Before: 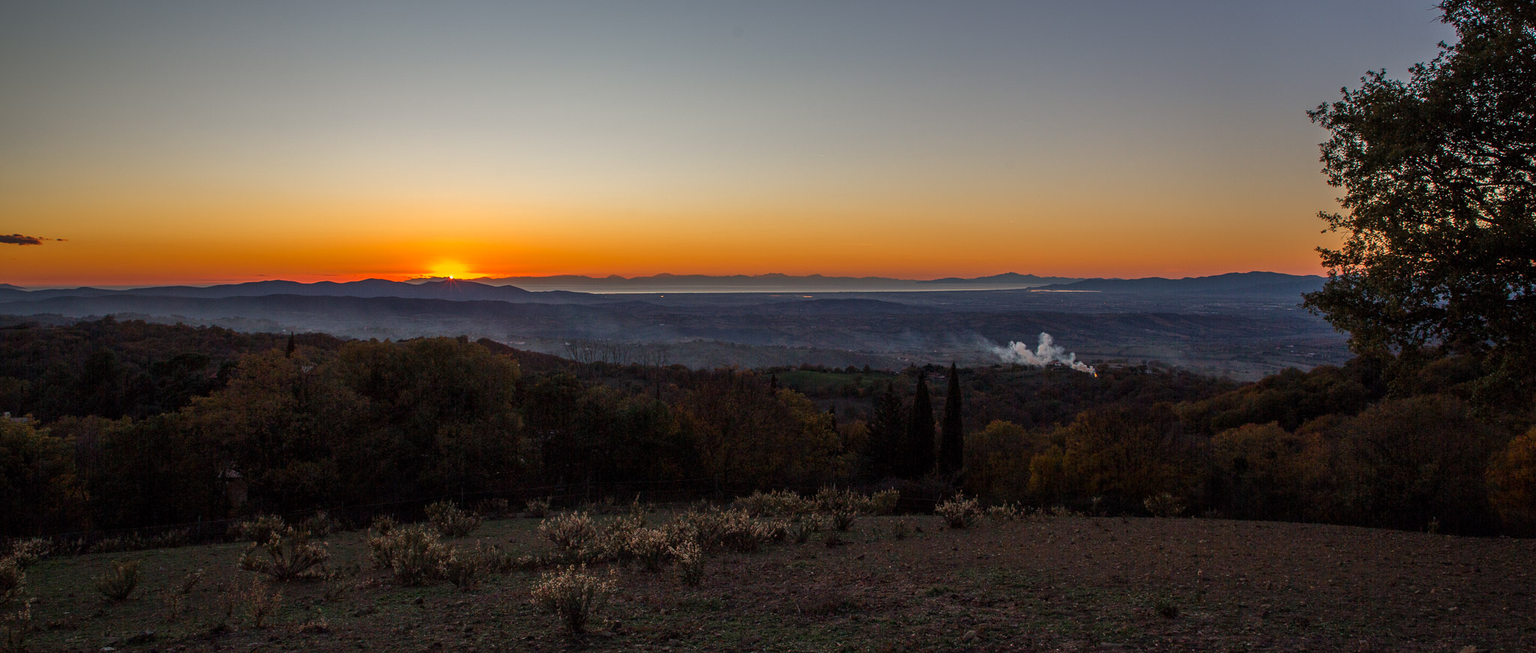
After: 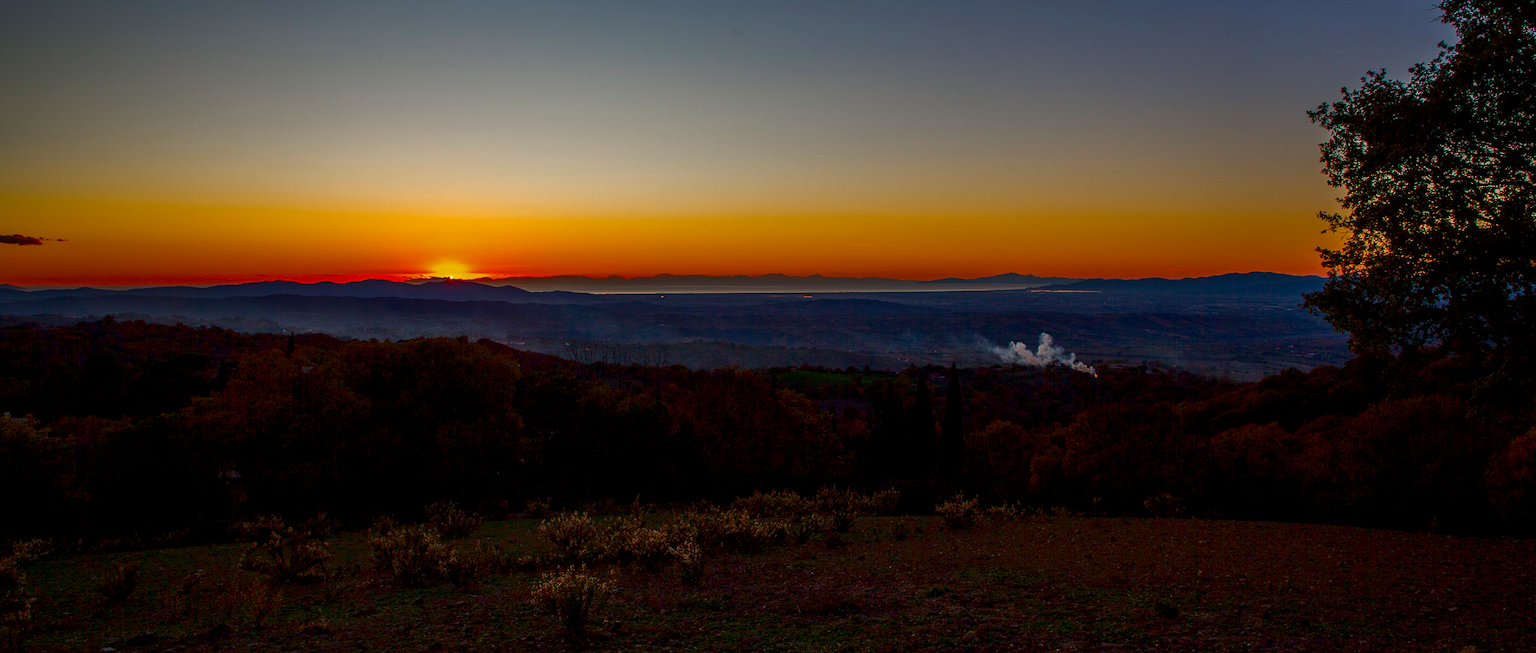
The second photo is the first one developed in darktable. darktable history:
contrast brightness saturation: brightness -0.213, saturation 0.077
exposure: exposure -0.061 EV, compensate highlight preservation false
color balance rgb: highlights gain › chroma 0.144%, highlights gain › hue 329.92°, global offset › luminance -0.428%, linear chroma grading › shadows -30.399%, linear chroma grading › global chroma 34.4%, perceptual saturation grading › global saturation 20%, perceptual saturation grading › highlights -25.023%, perceptual saturation grading › shadows 25.311%, global vibrance 9.982%
